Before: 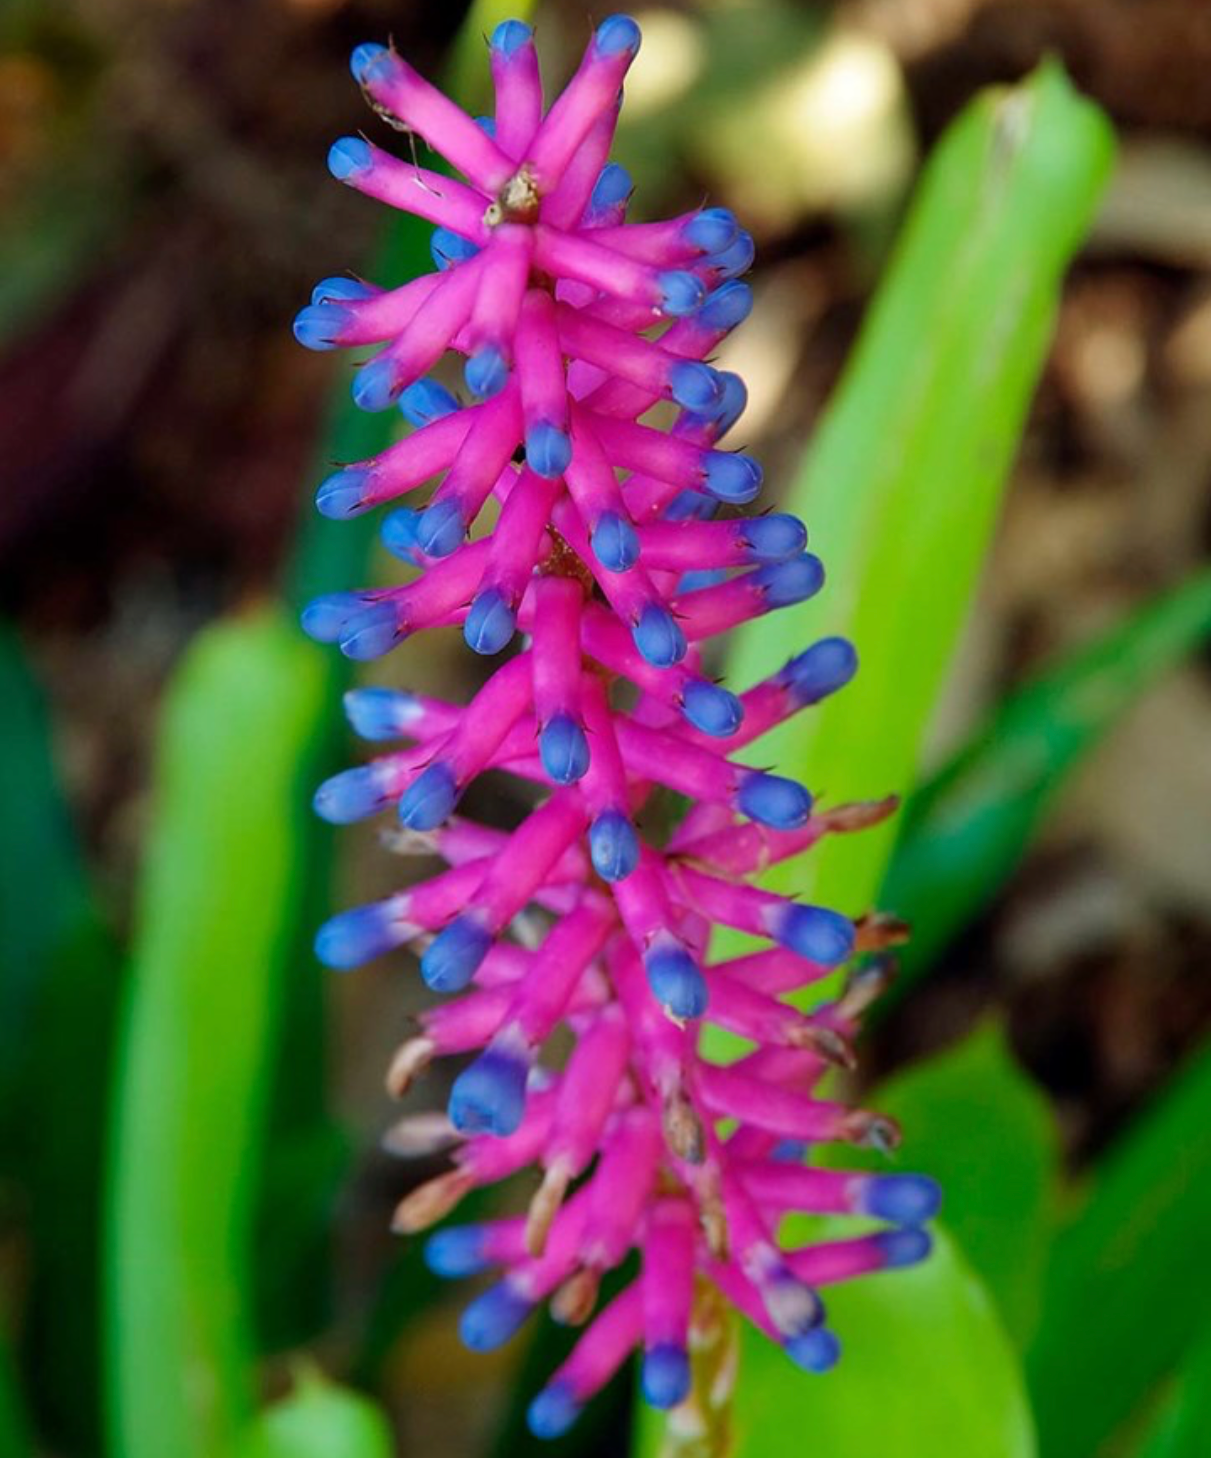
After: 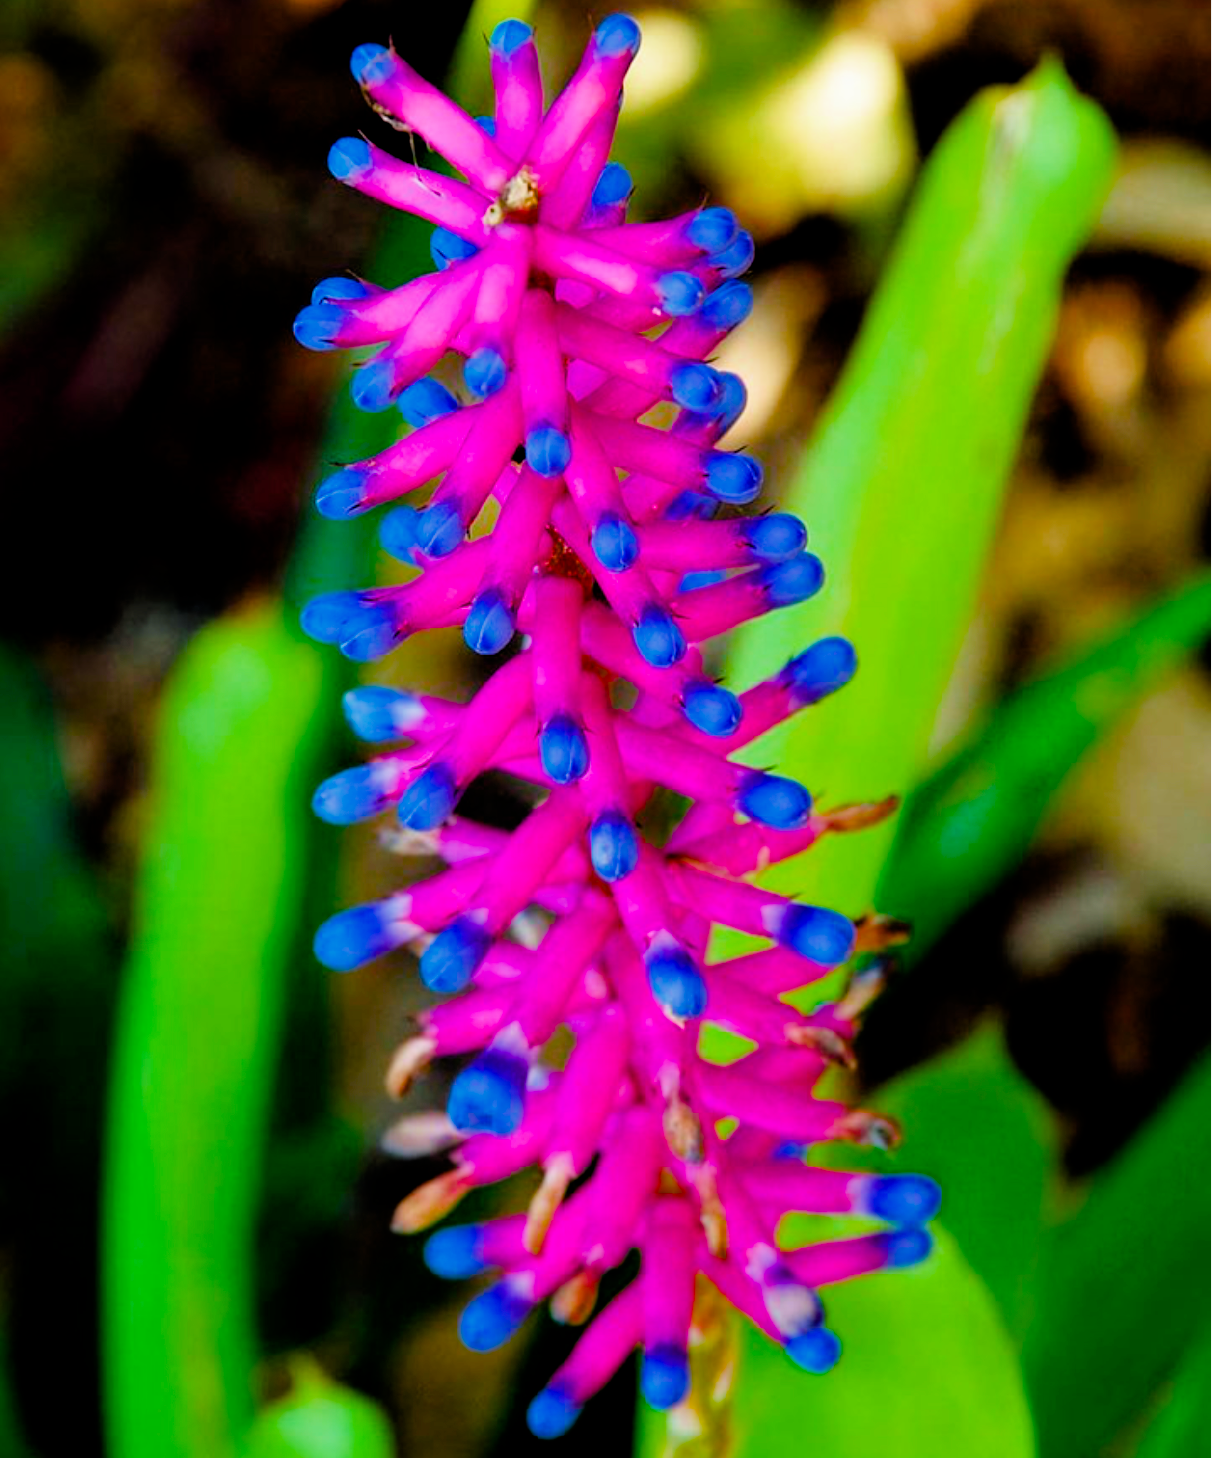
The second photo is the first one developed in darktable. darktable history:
color balance rgb: shadows lift › hue 87.91°, perceptual saturation grading › global saturation 39.51%, perceptual saturation grading › highlights -25.092%, perceptual saturation grading › mid-tones 34.359%, perceptual saturation grading › shadows 35.636%, global vibrance 35.605%, contrast 9.93%
filmic rgb: black relative exposure -7.75 EV, white relative exposure 4.43 EV, target black luminance 0%, hardness 3.75, latitude 50.58%, contrast 1.068, highlights saturation mix 9.3%, shadows ↔ highlights balance -0.283%, add noise in highlights 0.001, preserve chrominance max RGB, color science v3 (2019), use custom middle-gray values true, contrast in highlights soft
tone equalizer: -8 EV -0.446 EV, -7 EV -0.371 EV, -6 EV -0.345 EV, -5 EV -0.234 EV, -3 EV 0.244 EV, -2 EV 0.361 EV, -1 EV 0.393 EV, +0 EV 0.44 EV
